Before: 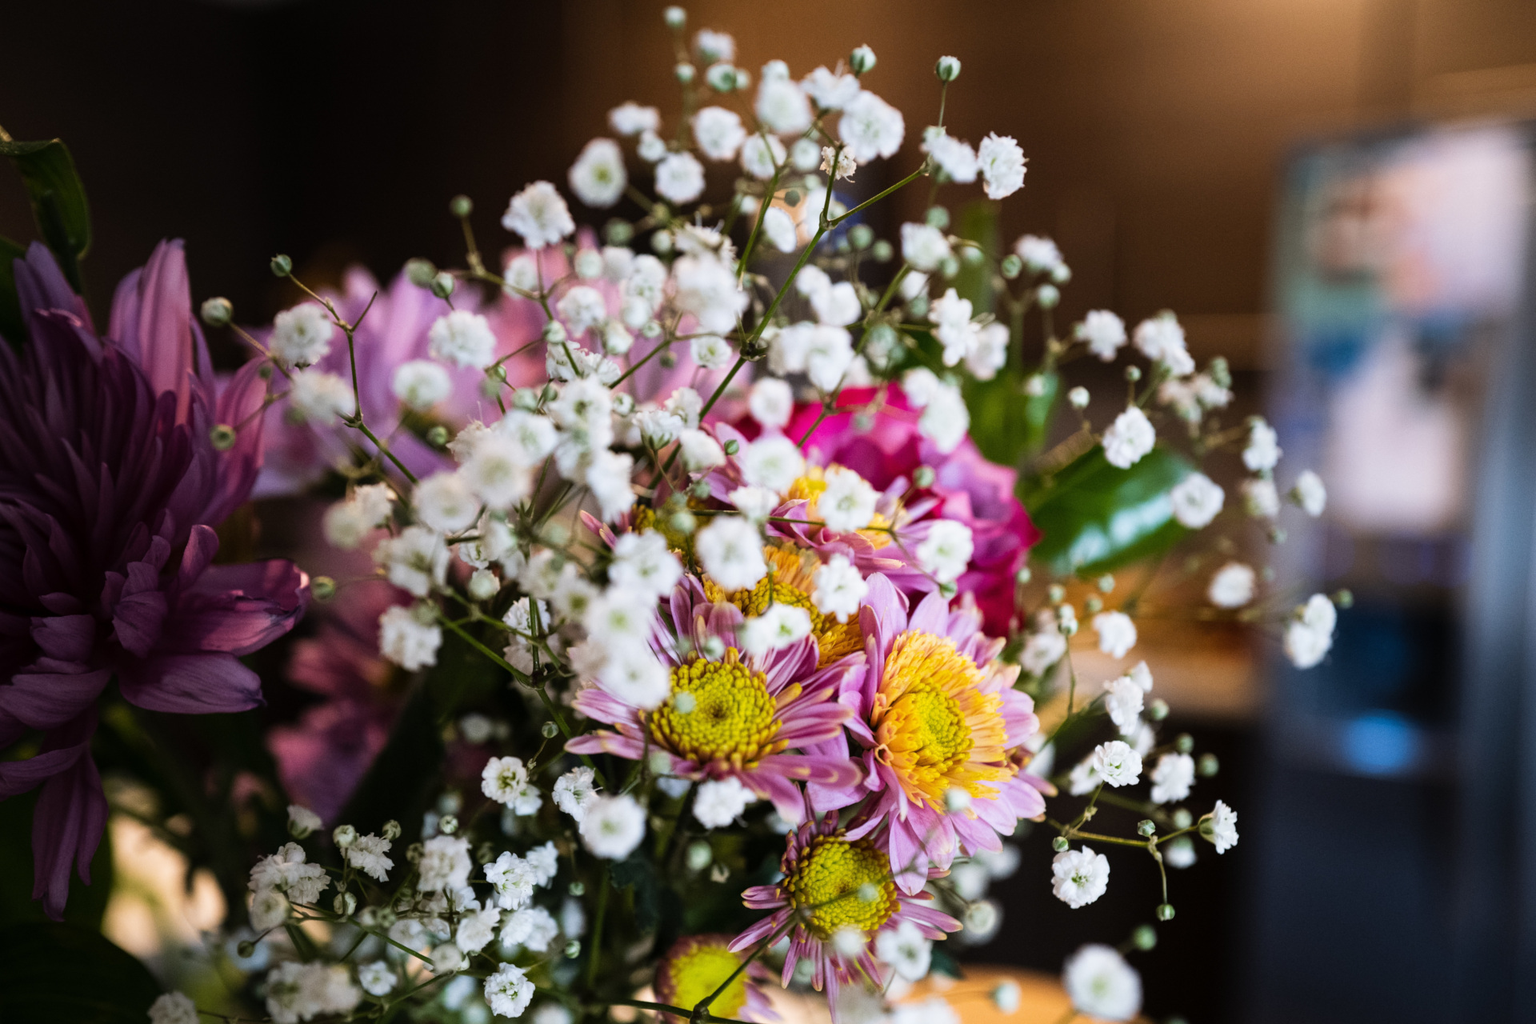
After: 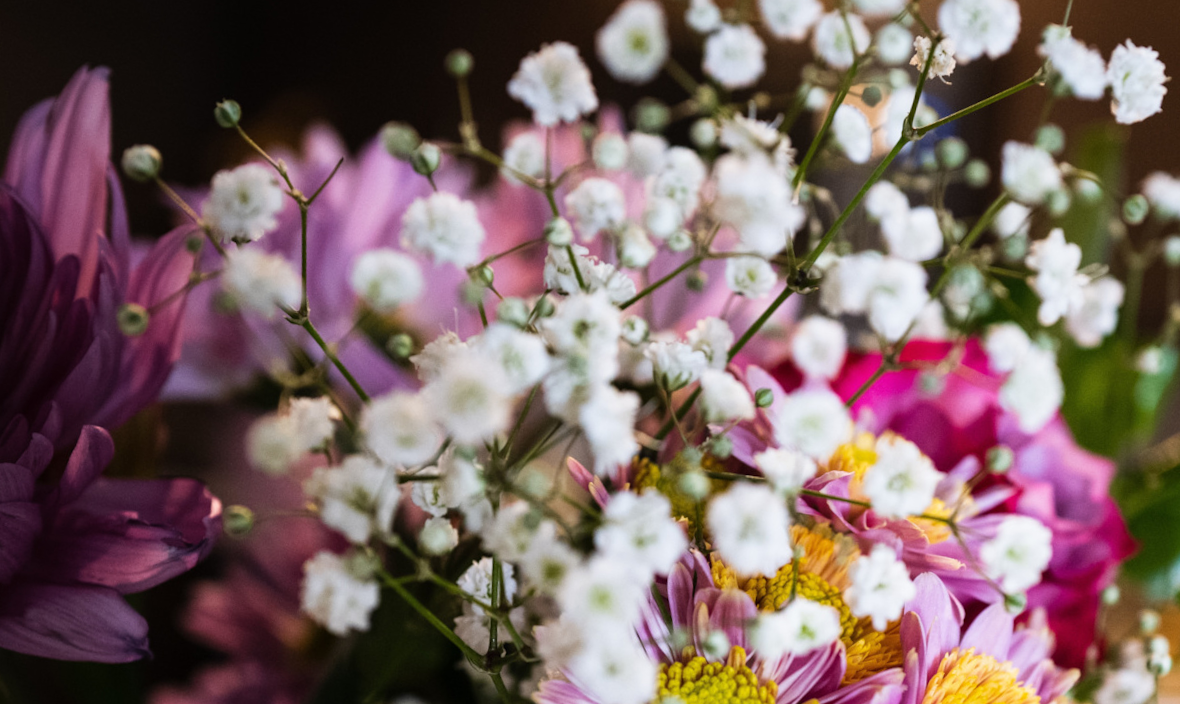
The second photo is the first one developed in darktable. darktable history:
crop and rotate: angle -5.94°, left 2.061%, top 6.614%, right 27.266%, bottom 30.06%
